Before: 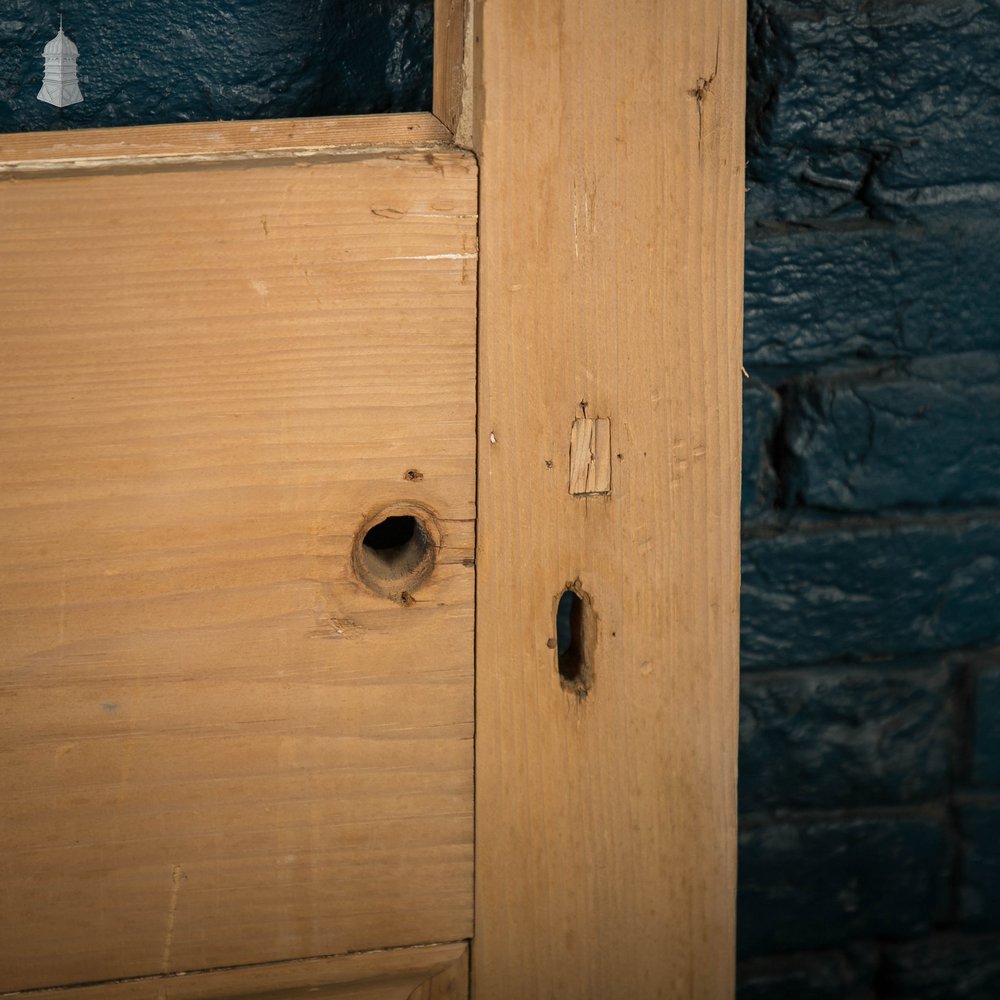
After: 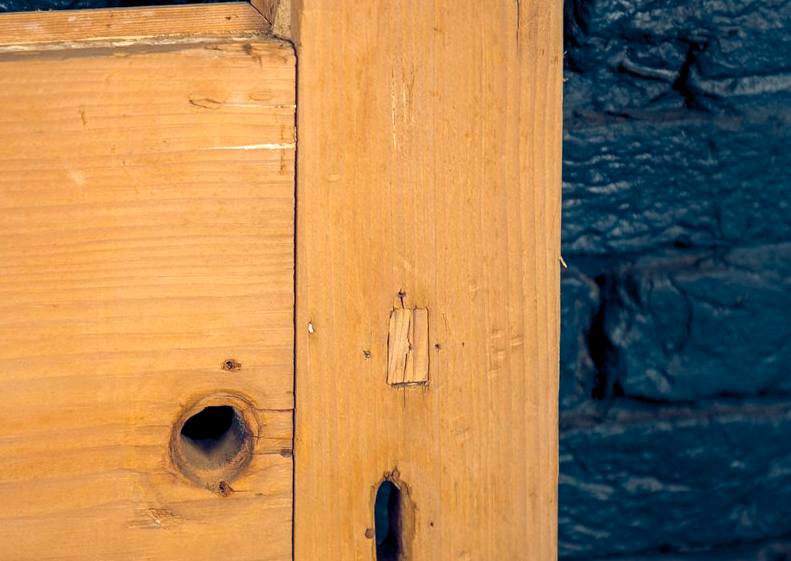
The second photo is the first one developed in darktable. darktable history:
color balance rgb: global offset › chroma 0.249%, global offset › hue 256.91°, linear chroma grading › global chroma 14.374%, perceptual saturation grading › global saturation 16.497%, perceptual brilliance grading › global brilliance 10.058%, perceptual brilliance grading › shadows 14.841%, global vibrance 0.62%
levels: white 99.89%, levels [0.026, 0.507, 0.987]
crop: left 18.279%, top 11.07%, right 2.528%, bottom 32.814%
